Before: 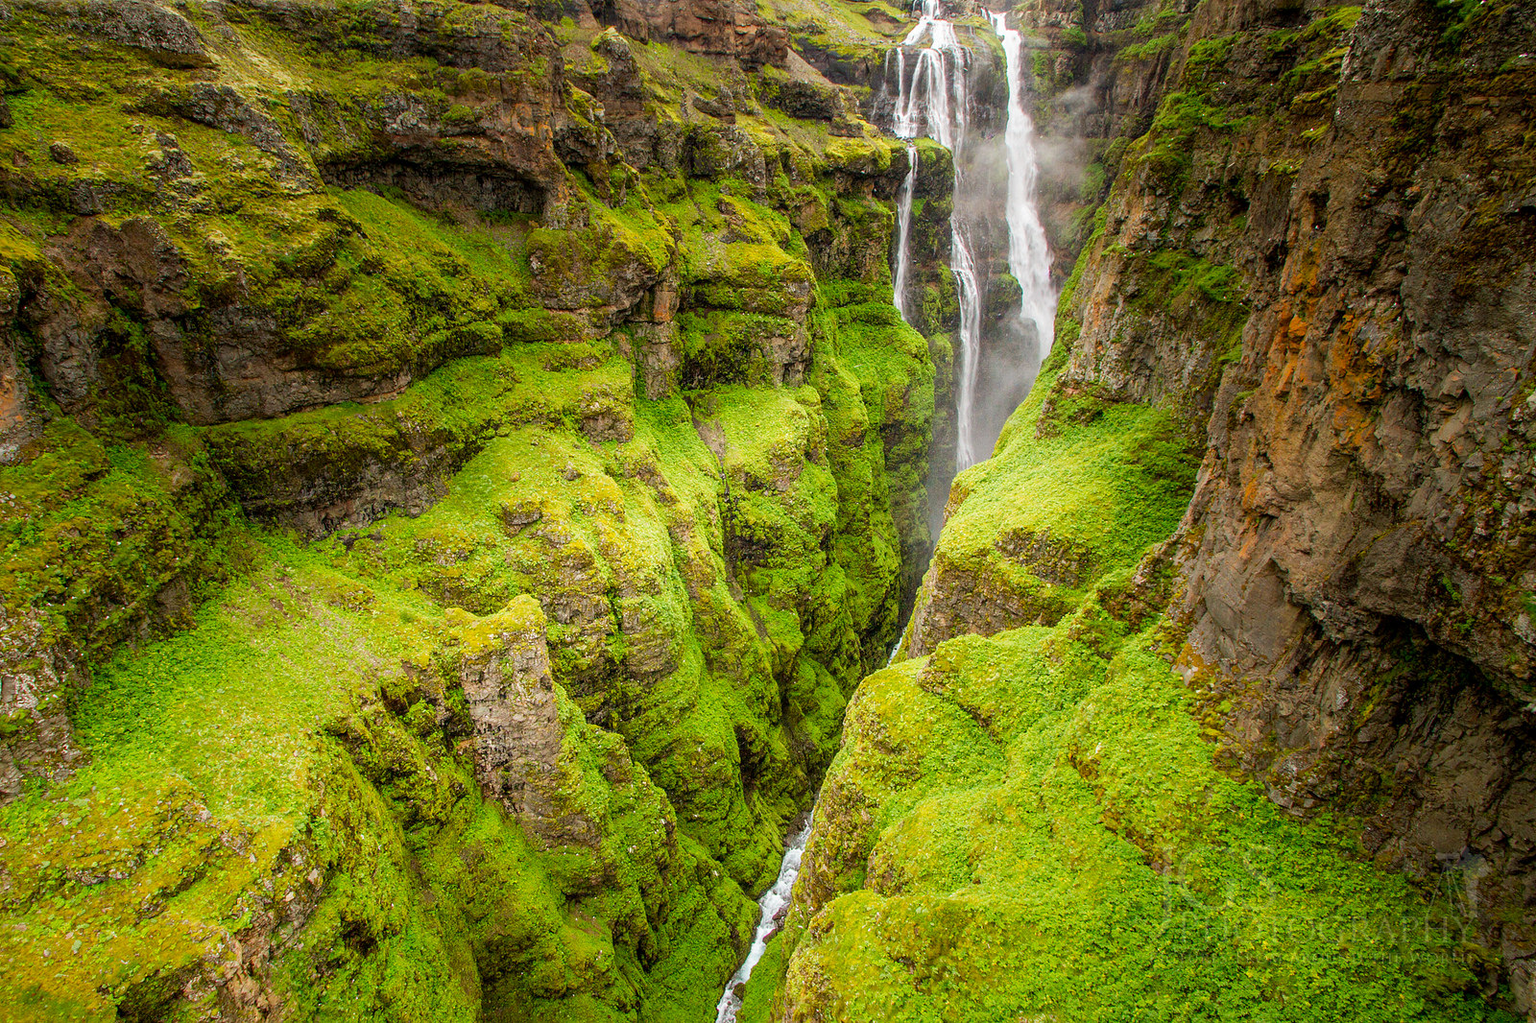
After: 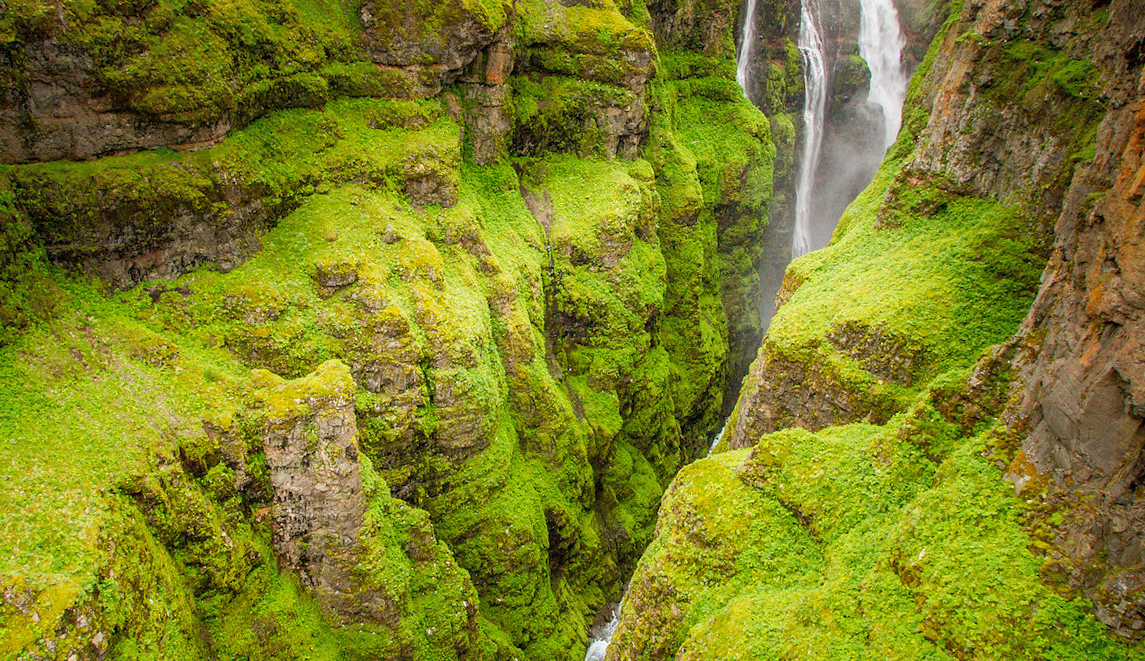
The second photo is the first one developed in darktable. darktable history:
crop and rotate: angle -3.37°, left 9.79%, top 20.73%, right 12.42%, bottom 11.82%
shadows and highlights: shadows 43.06, highlights 6.94
